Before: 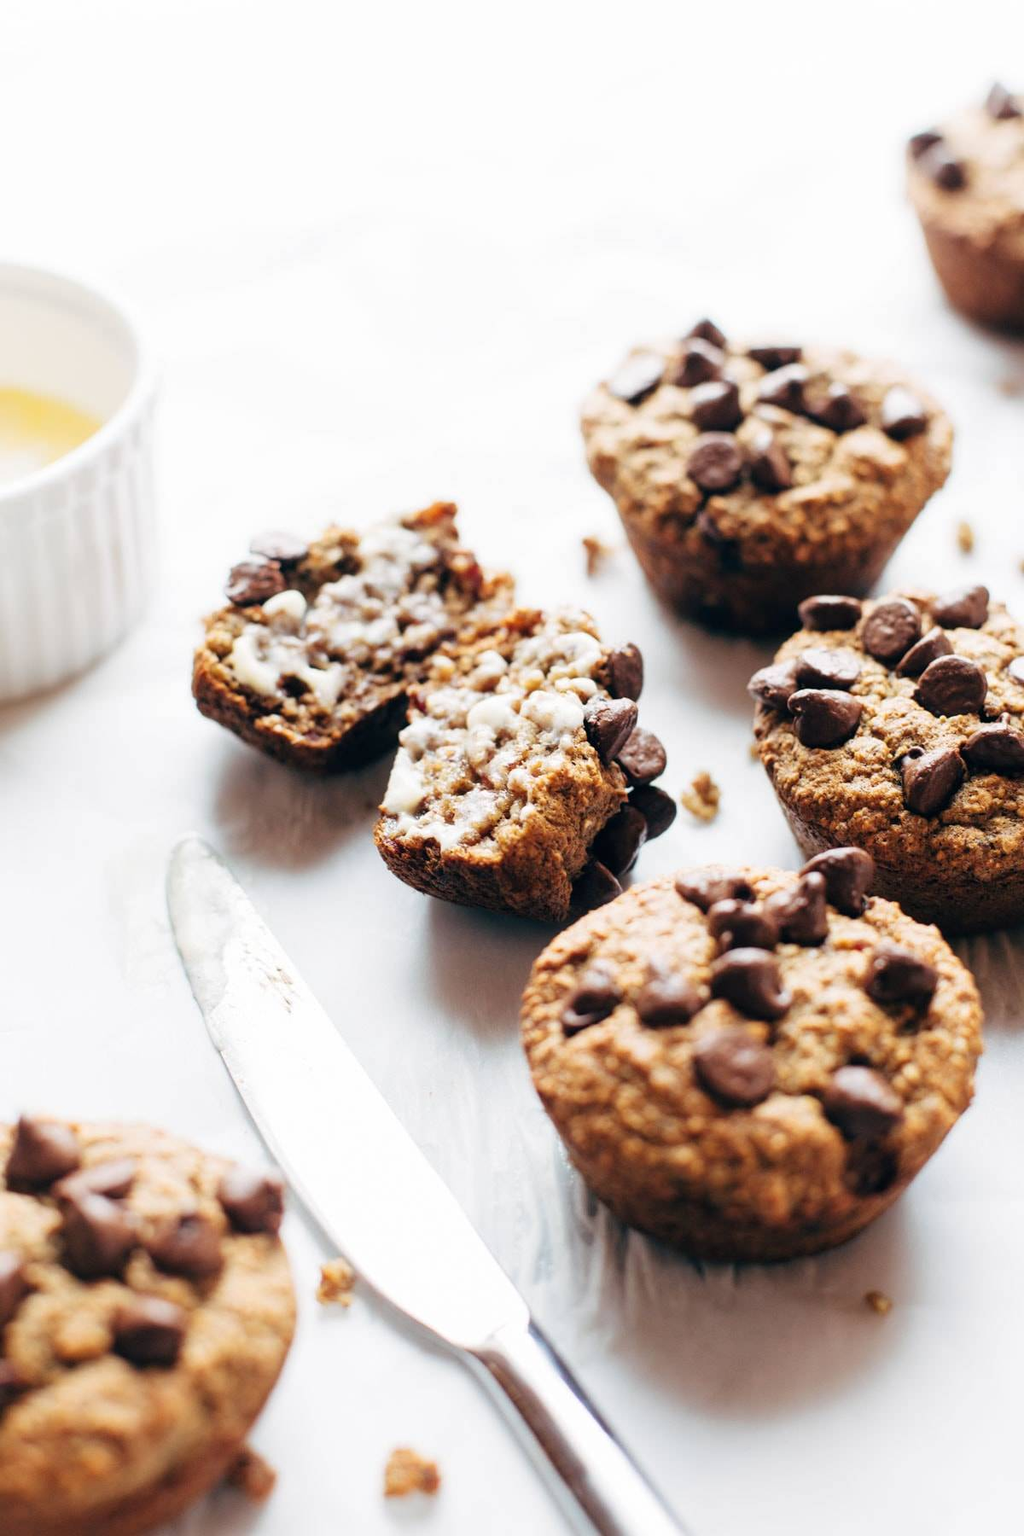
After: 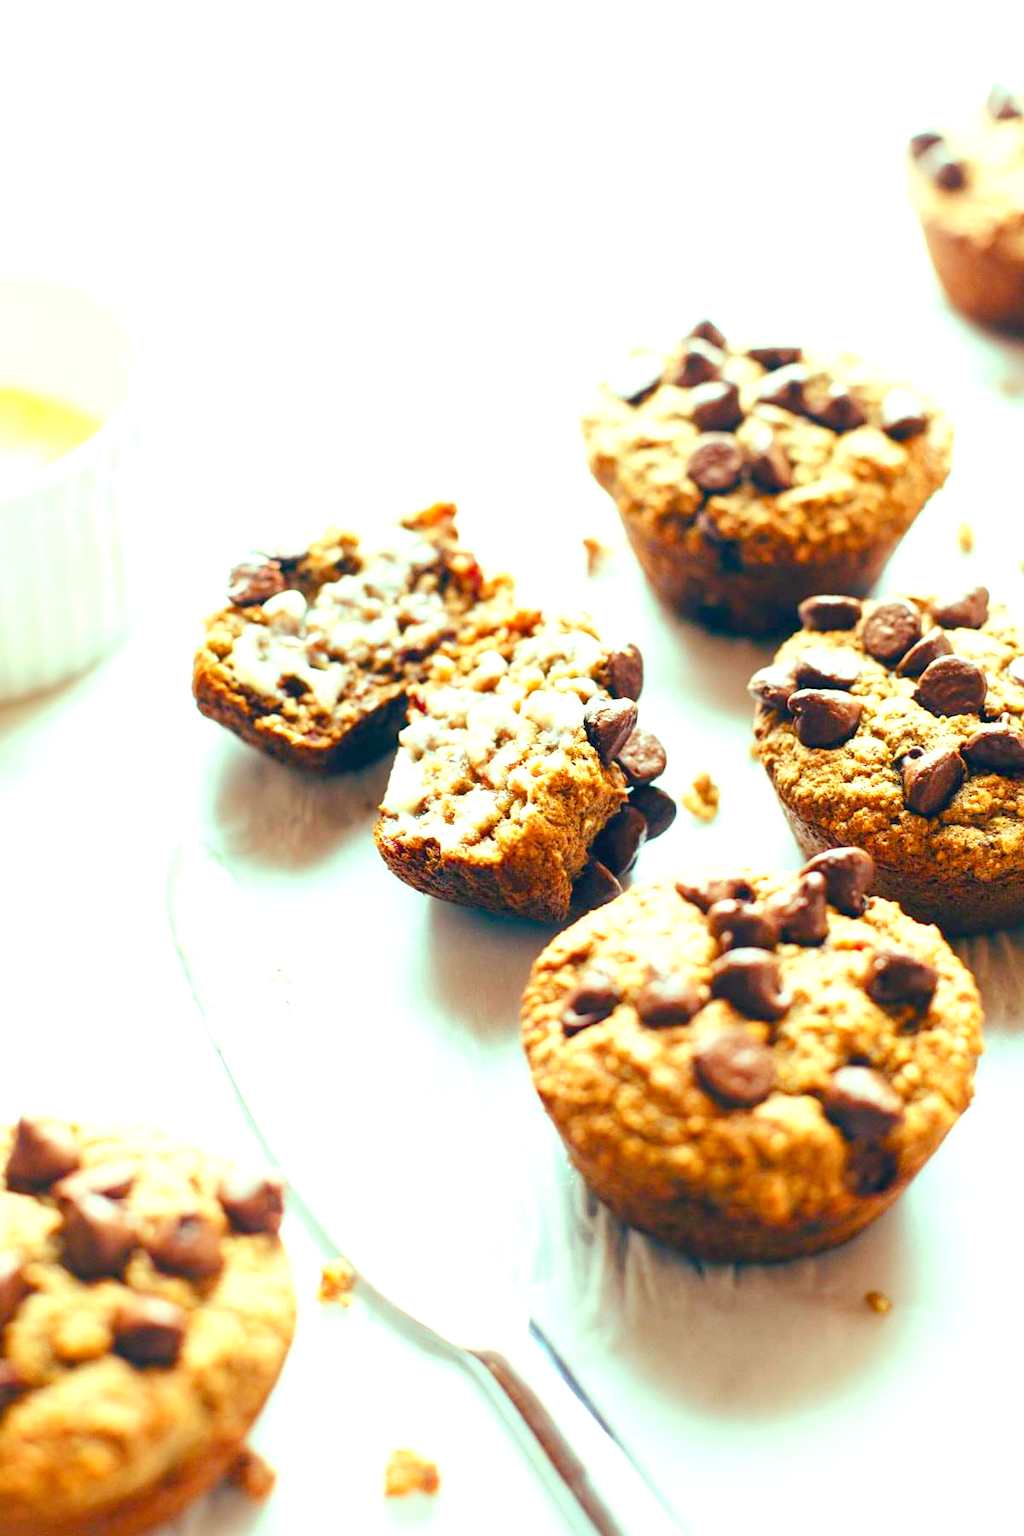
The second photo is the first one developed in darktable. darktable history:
color balance rgb: highlights gain › luminance 15.591%, highlights gain › chroma 6.873%, highlights gain › hue 123.79°, linear chroma grading › global chroma 23.165%, perceptual saturation grading › global saturation 20%, perceptual saturation grading › highlights -25.697%, perceptual saturation grading › shadows 25.207%, contrast -19.628%
exposure: black level correction 0, exposure 1.107 EV, compensate highlight preservation false
tone equalizer: on, module defaults
